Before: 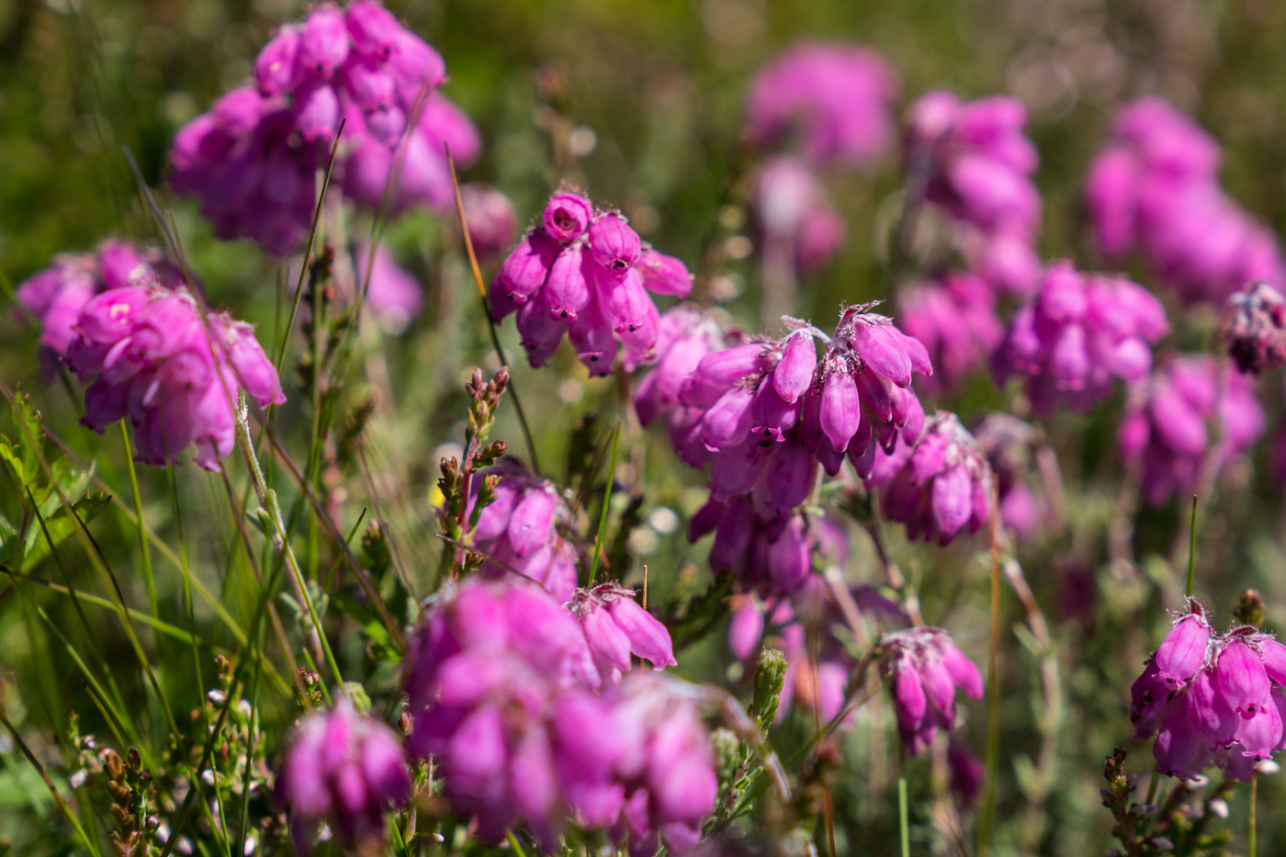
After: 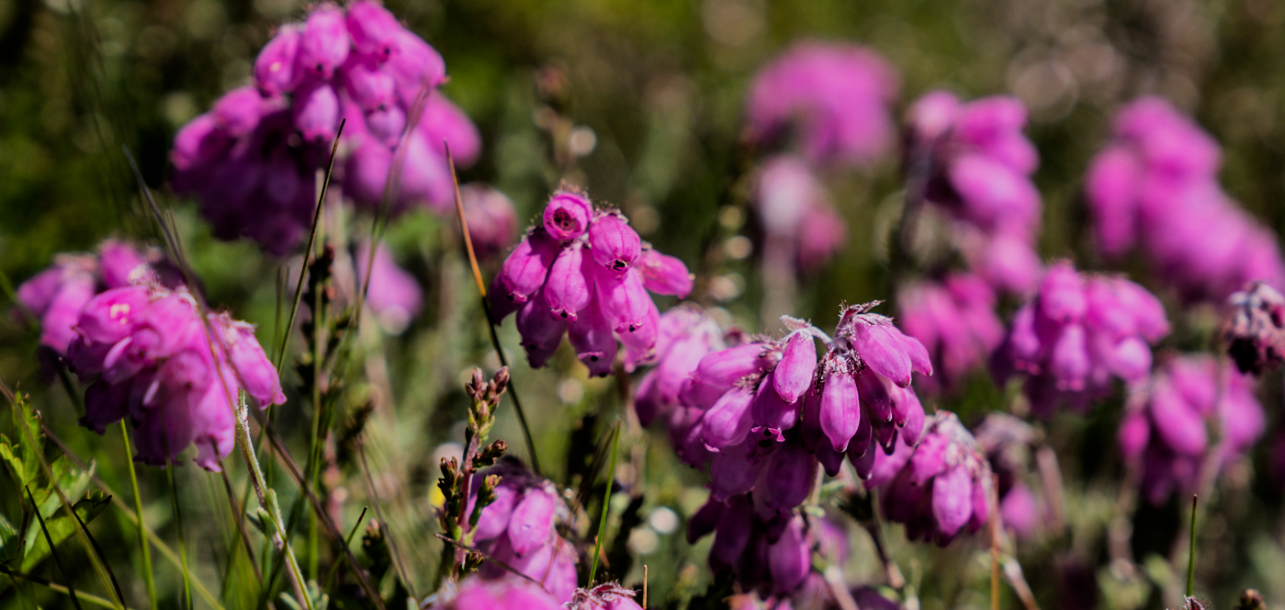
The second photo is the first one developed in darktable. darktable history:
filmic rgb: black relative exposure -7.5 EV, white relative exposure 4.99 EV, hardness 3.32, contrast 1.297
crop: right 0%, bottom 28.76%
exposure: black level correction 0.001, exposure -0.203 EV, compensate exposure bias true, compensate highlight preservation false
